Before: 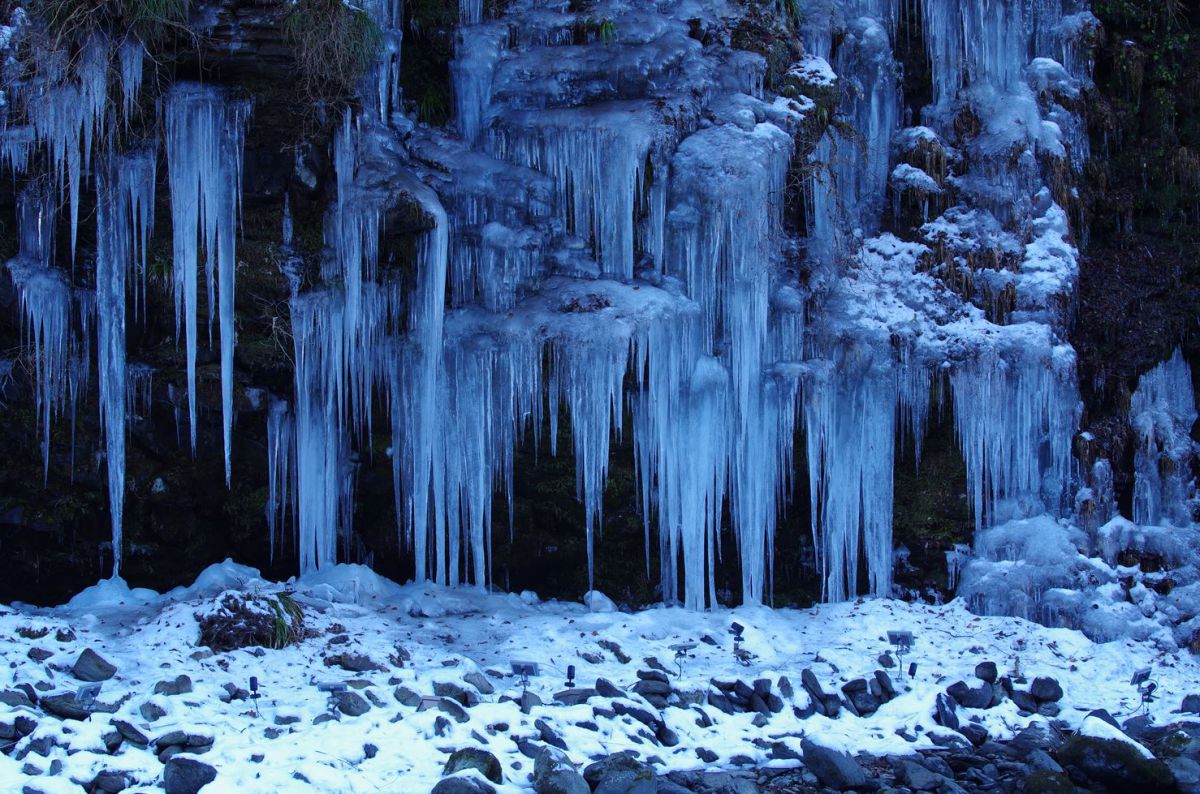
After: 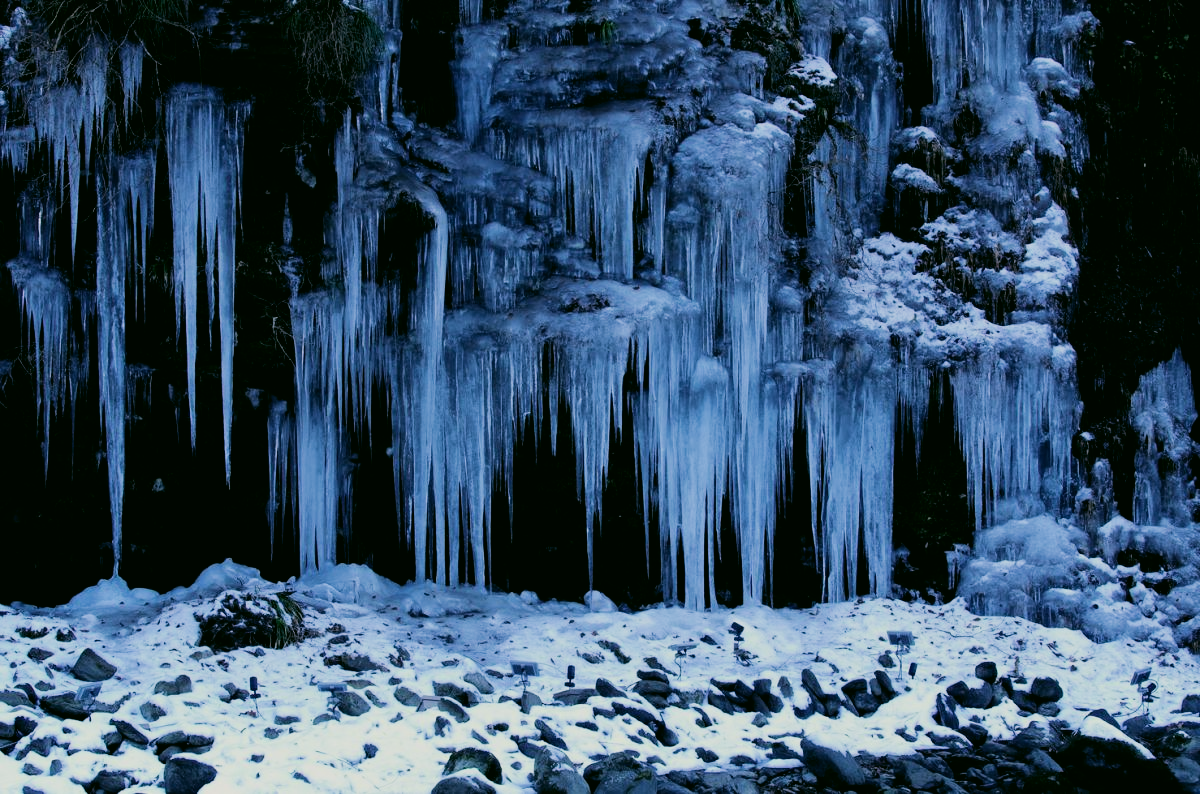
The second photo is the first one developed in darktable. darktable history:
color correction: highlights a* 4.02, highlights b* 4.98, shadows a* -7.55, shadows b* 4.98
filmic rgb: black relative exposure -5 EV, hardness 2.88, contrast 1.3, highlights saturation mix -30%
